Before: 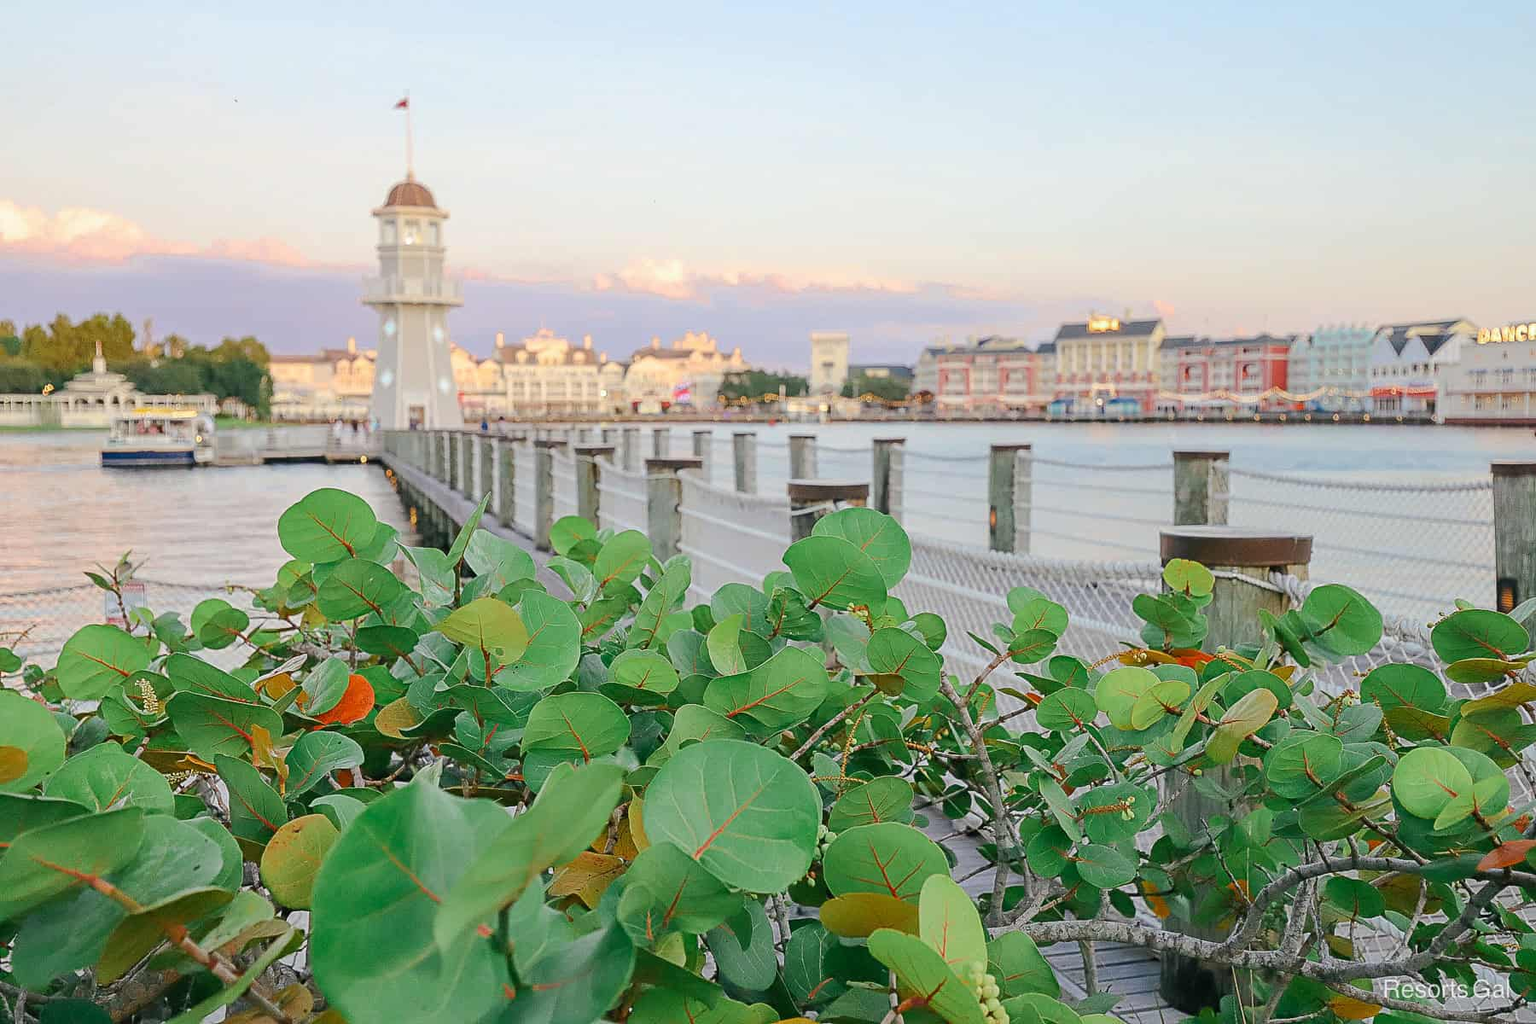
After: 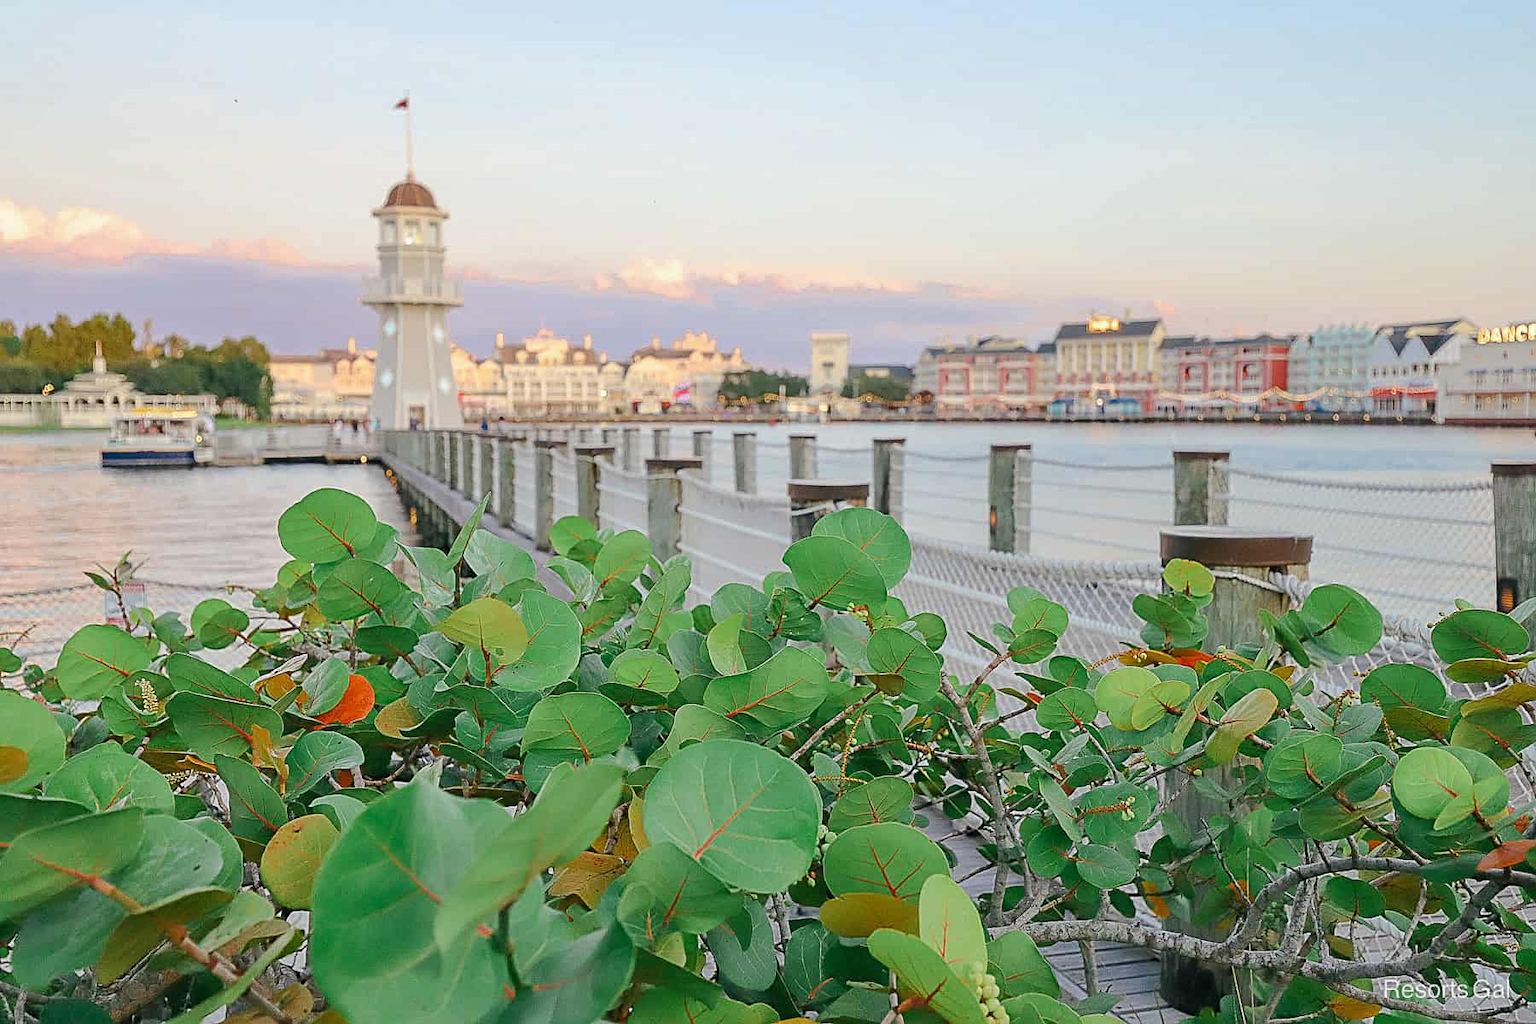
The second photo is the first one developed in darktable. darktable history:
shadows and highlights: shadows 52.25, highlights -28.23, soften with gaussian
sharpen: amount 0.21
